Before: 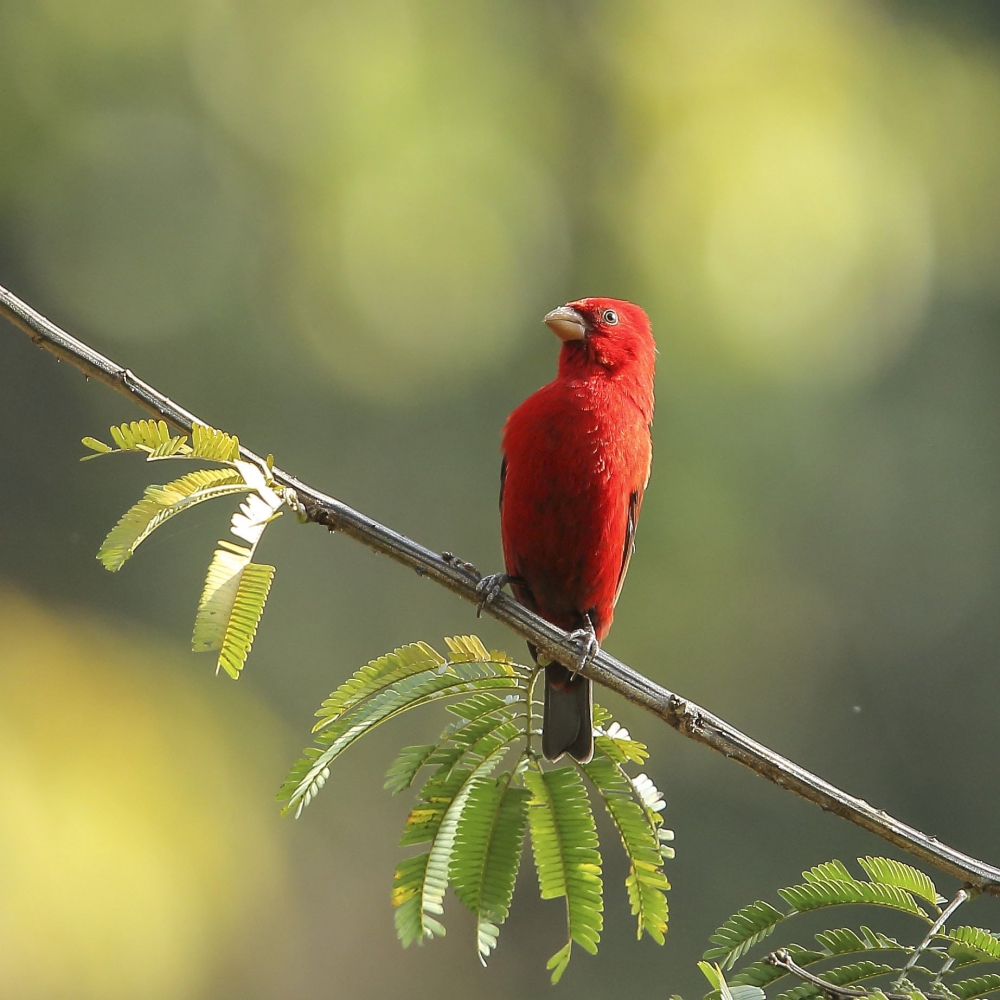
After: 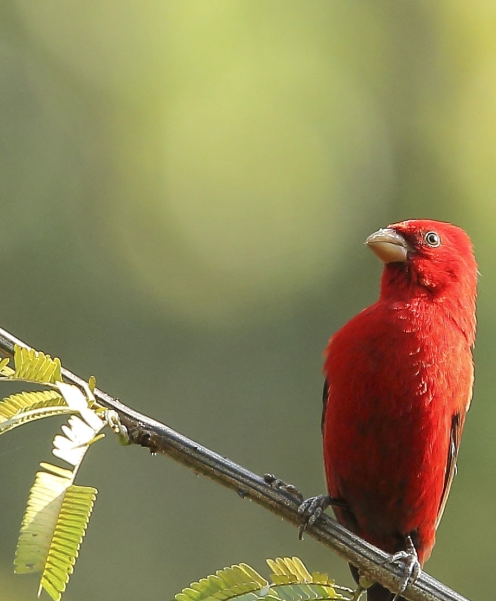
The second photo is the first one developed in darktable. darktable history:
crop: left 17.855%, top 7.837%, right 32.539%, bottom 31.974%
tone equalizer: edges refinement/feathering 500, mask exposure compensation -1.57 EV, preserve details no
shadows and highlights: shadows -41.93, highlights 63.66, soften with gaussian
